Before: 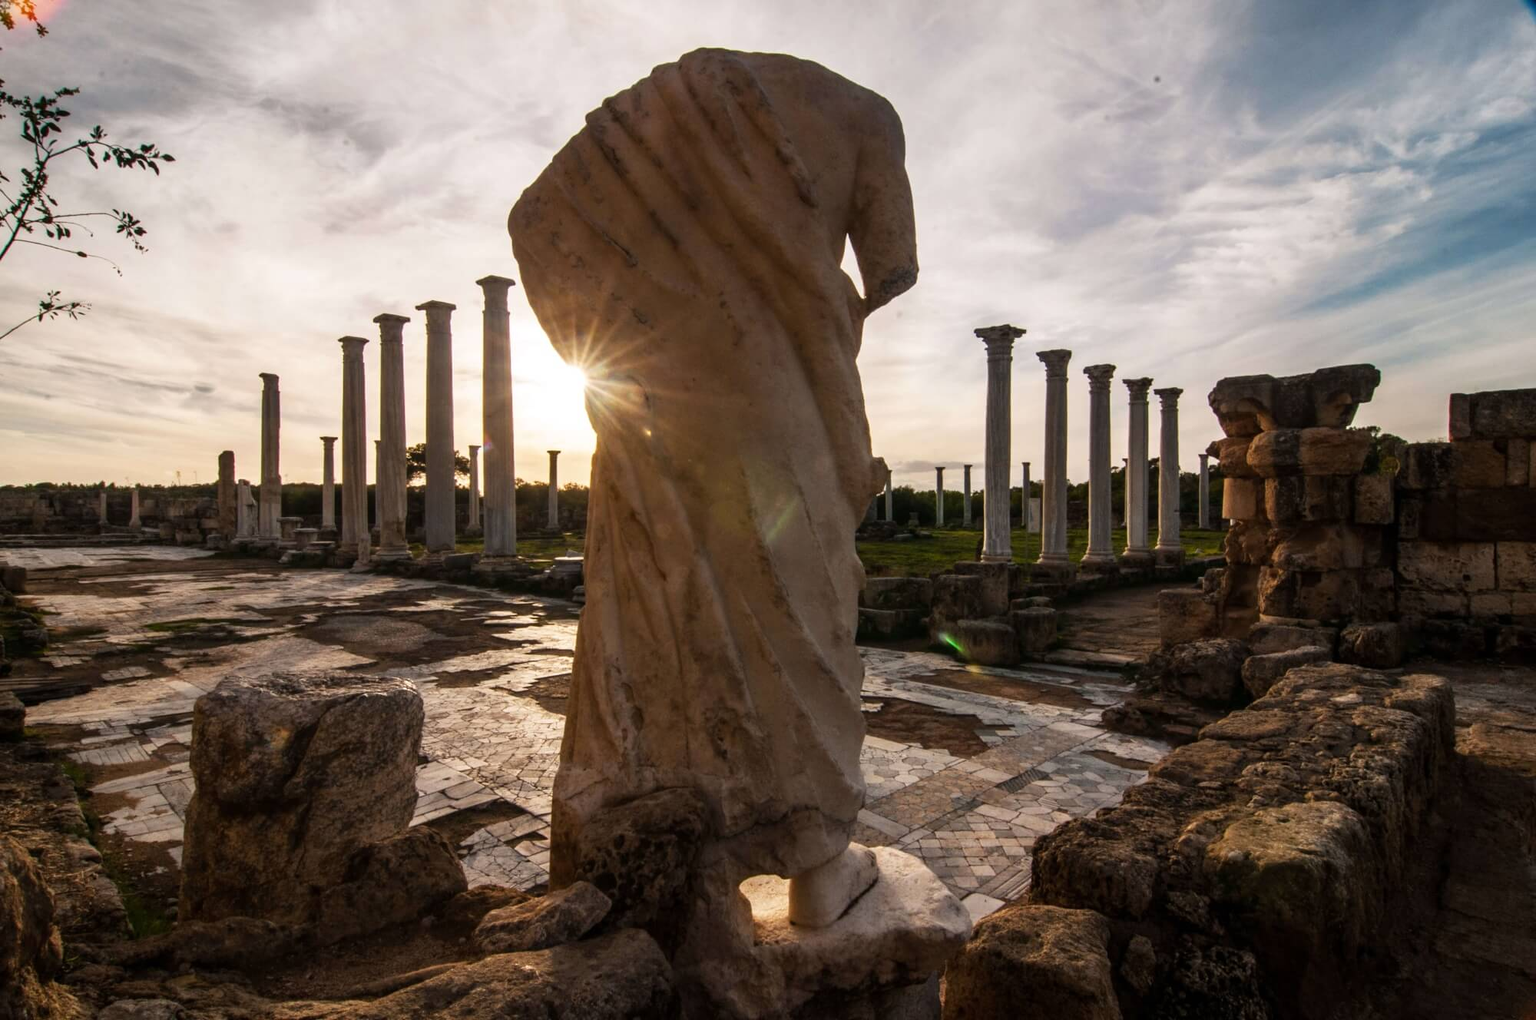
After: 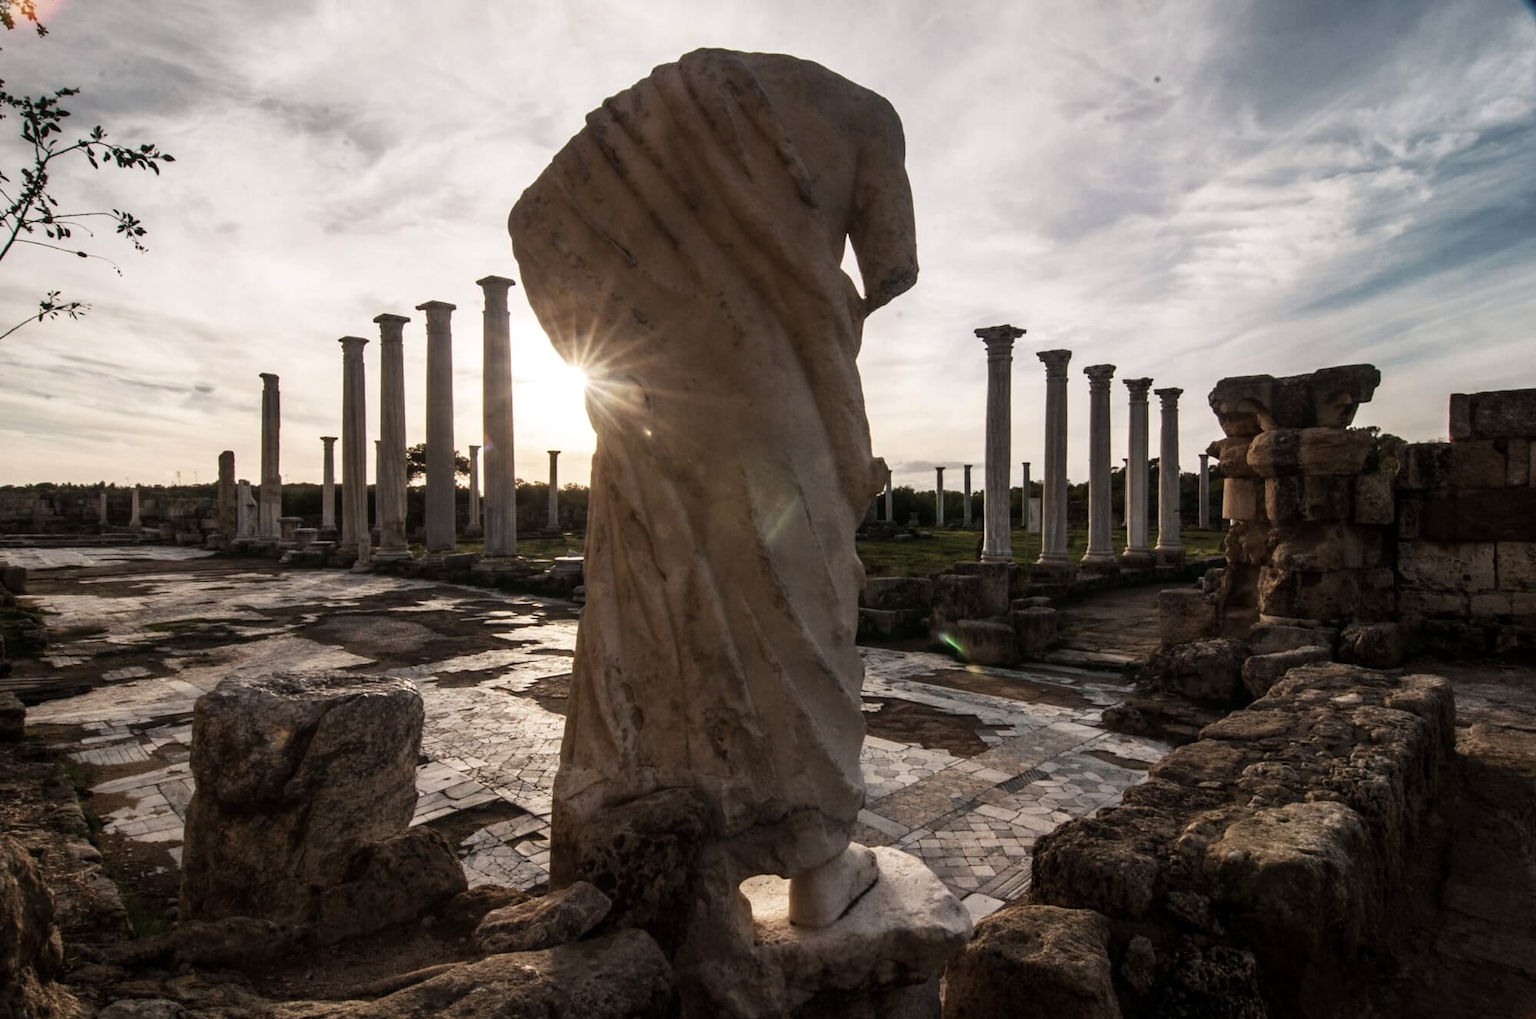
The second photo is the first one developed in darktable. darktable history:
tone equalizer: mask exposure compensation -0.494 EV
contrast brightness saturation: contrast 0.098, saturation -0.372
